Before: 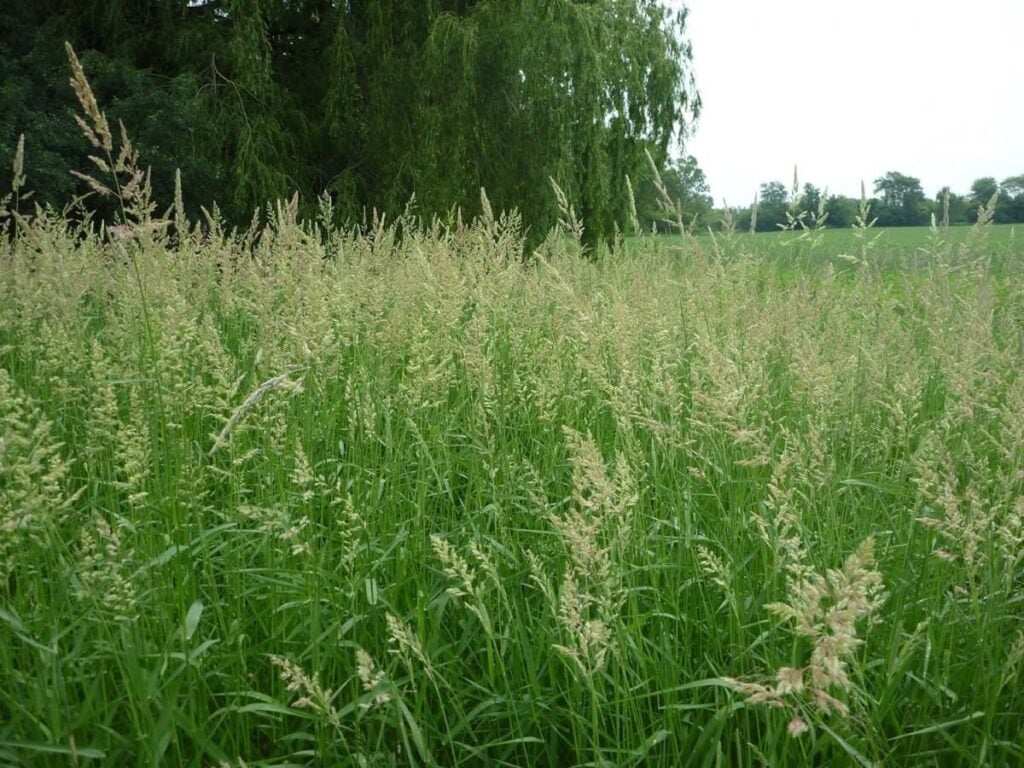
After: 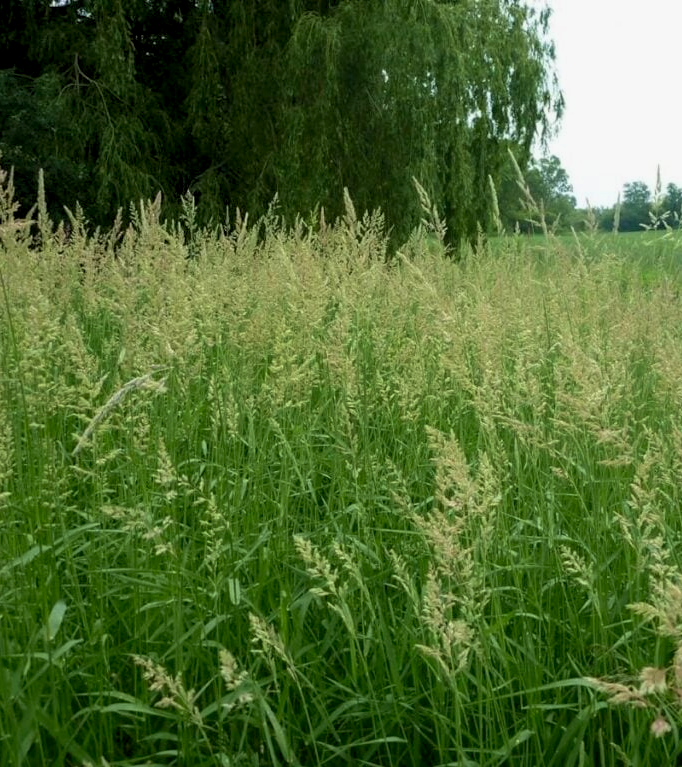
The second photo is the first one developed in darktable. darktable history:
tone equalizer: edges refinement/feathering 500, mask exposure compensation -1.57 EV, preserve details no
velvia: on, module defaults
crop and rotate: left 13.457%, right 19.91%
exposure: black level correction 0.006, exposure -0.219 EV, compensate highlight preservation false
levels: levels [0.016, 0.492, 0.969]
